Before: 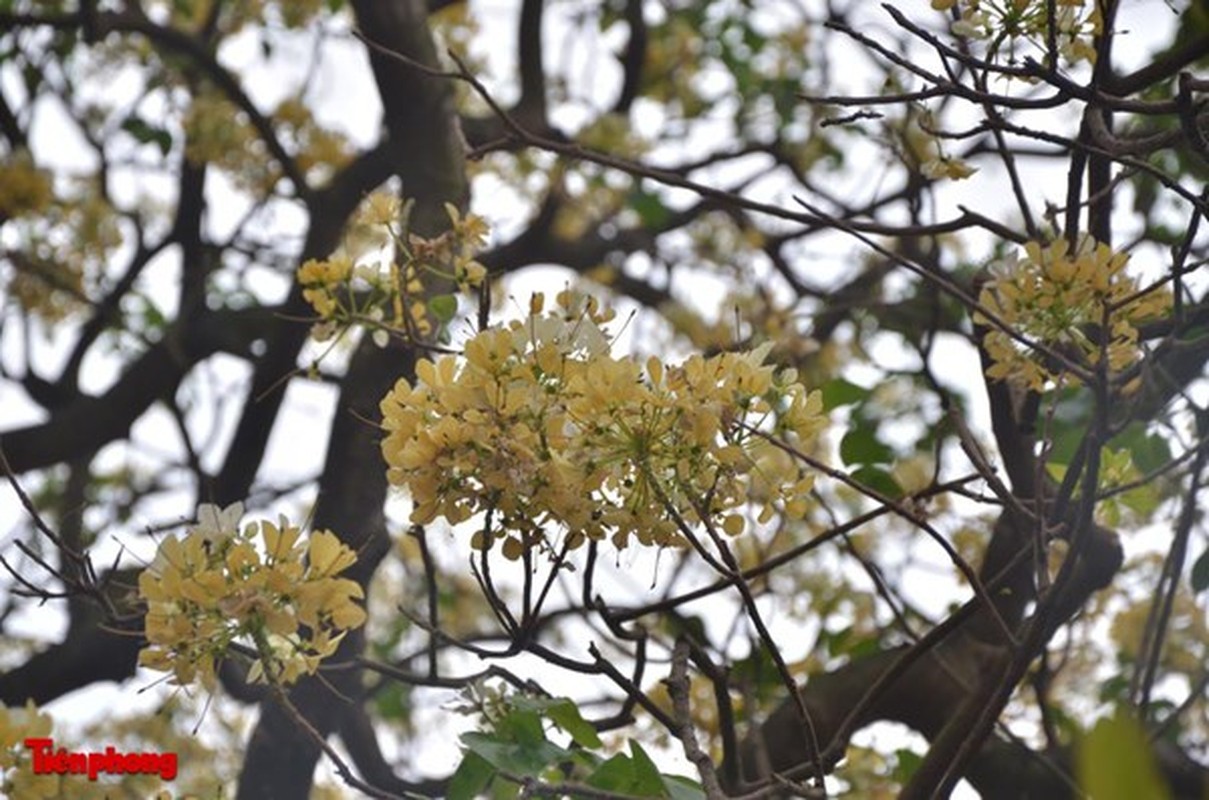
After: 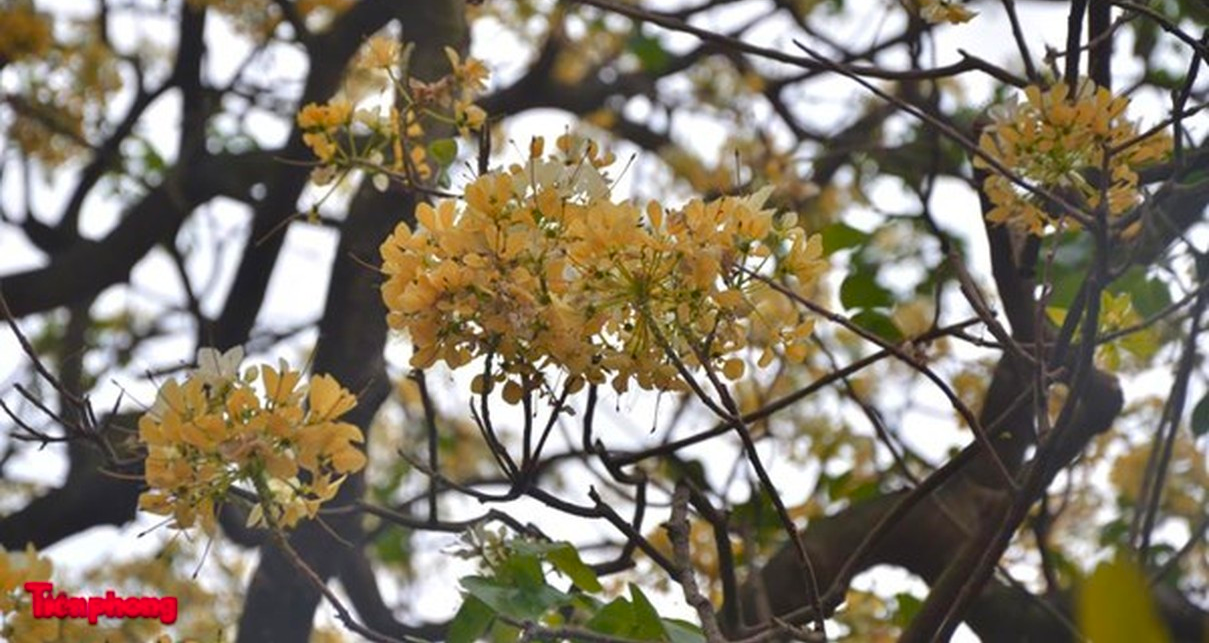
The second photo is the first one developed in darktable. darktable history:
crop and rotate: top 19.521%
color zones: curves: ch1 [(0.24, 0.629) (0.75, 0.5)]; ch2 [(0.255, 0.454) (0.745, 0.491)]
